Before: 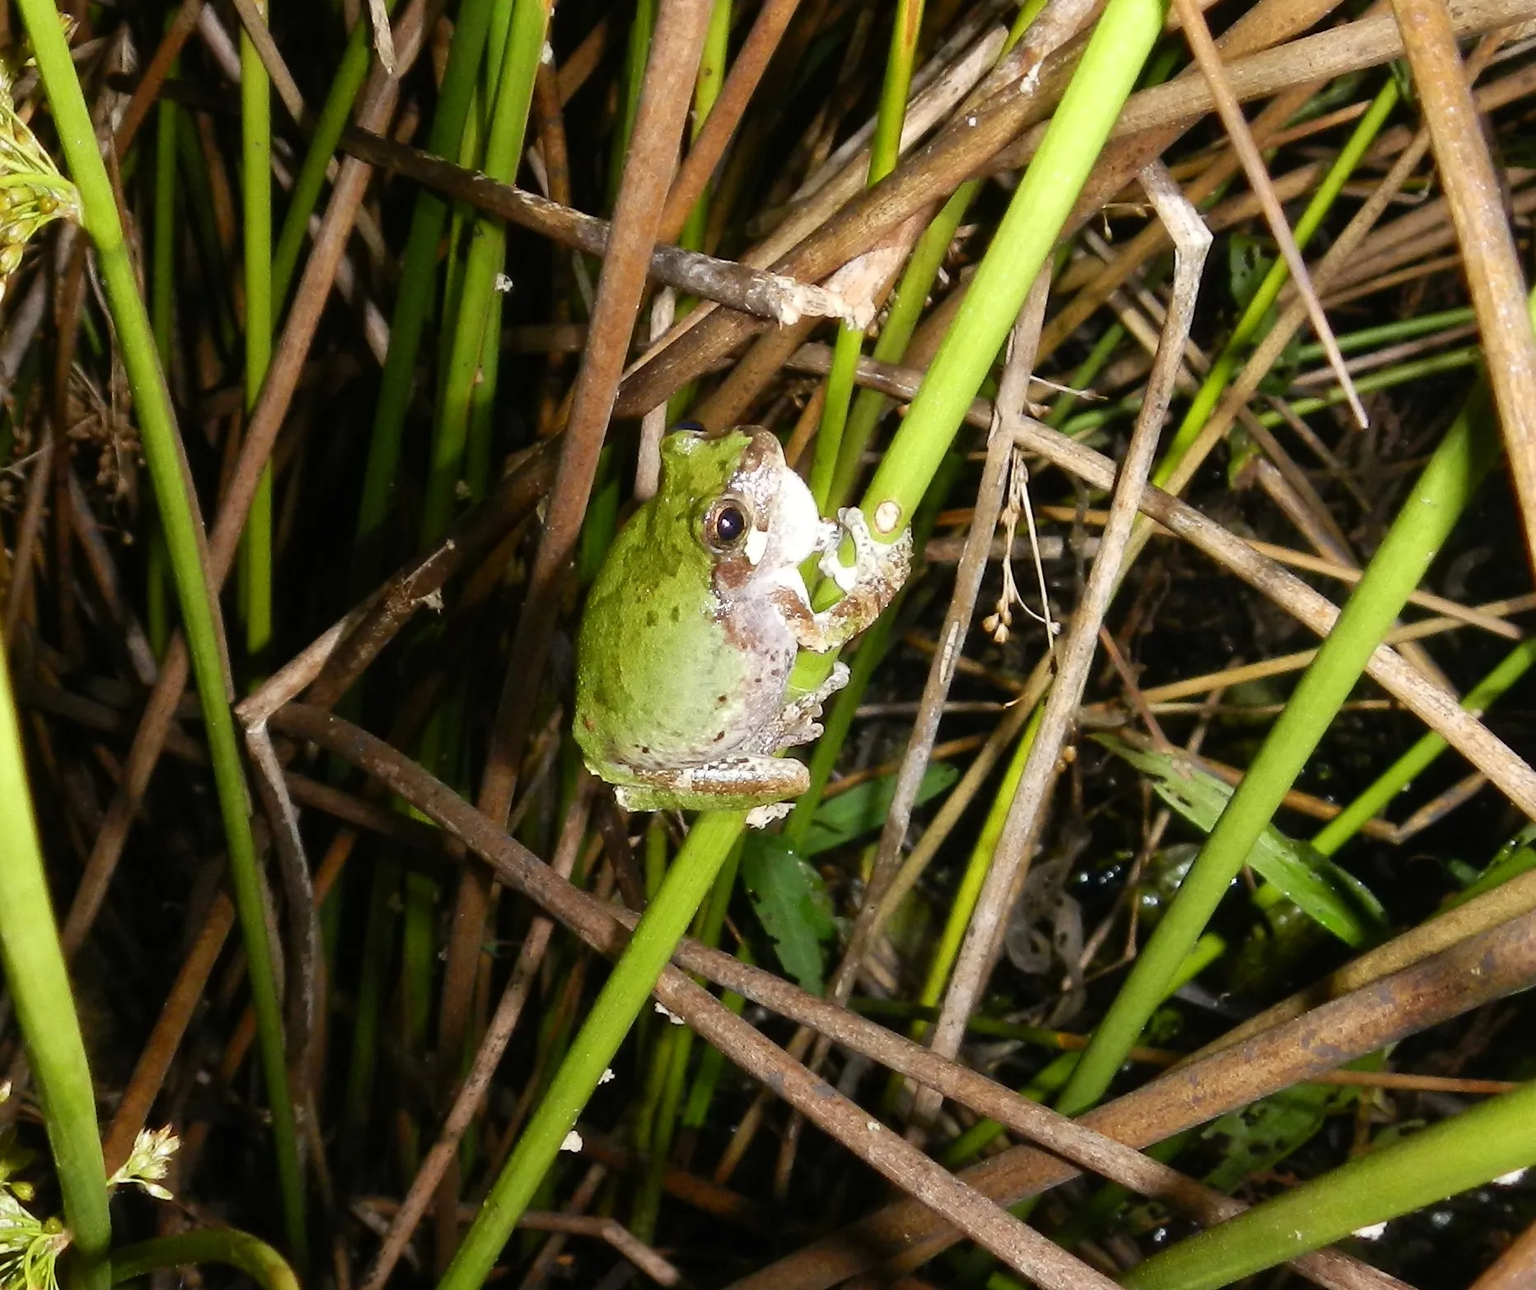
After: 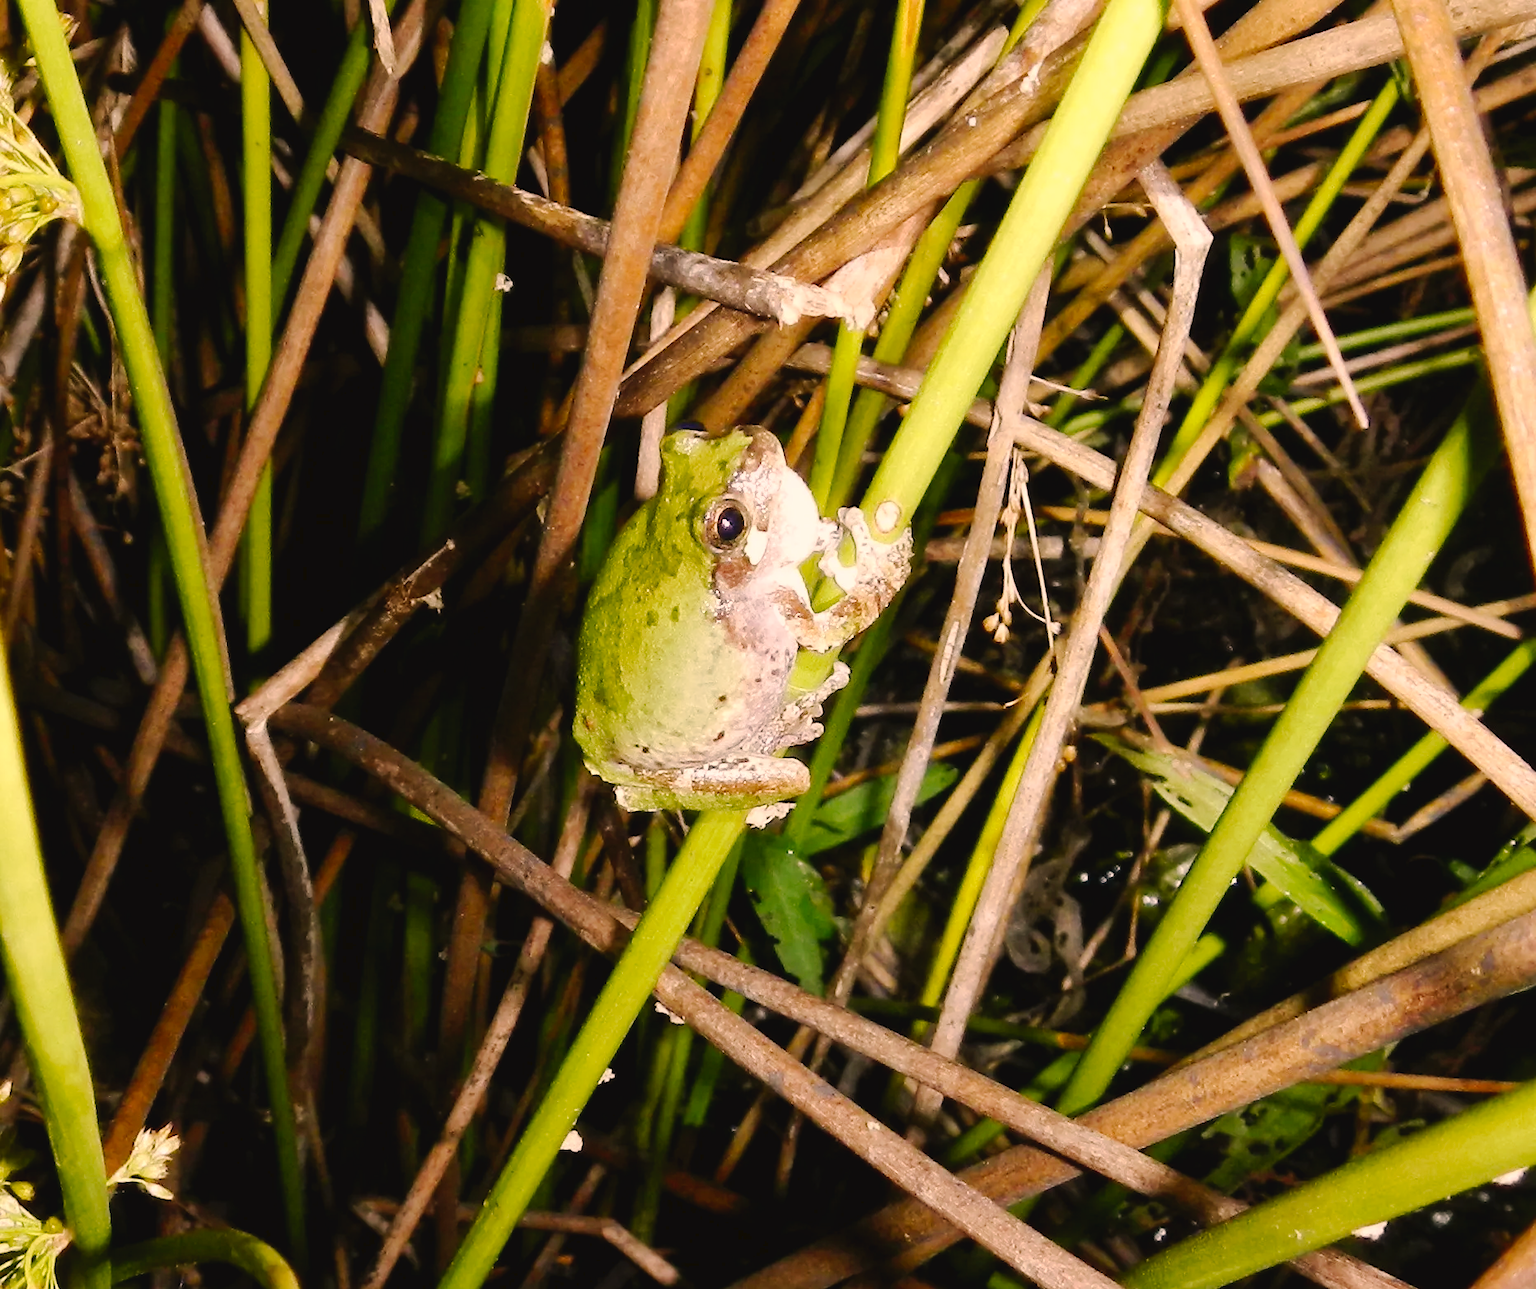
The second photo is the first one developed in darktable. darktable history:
color correction: highlights a* 11.96, highlights b* 11.58
tone curve: curves: ch0 [(0, 0) (0.003, 0.035) (0.011, 0.035) (0.025, 0.035) (0.044, 0.046) (0.069, 0.063) (0.1, 0.084) (0.136, 0.123) (0.177, 0.174) (0.224, 0.232) (0.277, 0.304) (0.335, 0.387) (0.399, 0.476) (0.468, 0.566) (0.543, 0.639) (0.623, 0.714) (0.709, 0.776) (0.801, 0.851) (0.898, 0.921) (1, 1)], preserve colors none
